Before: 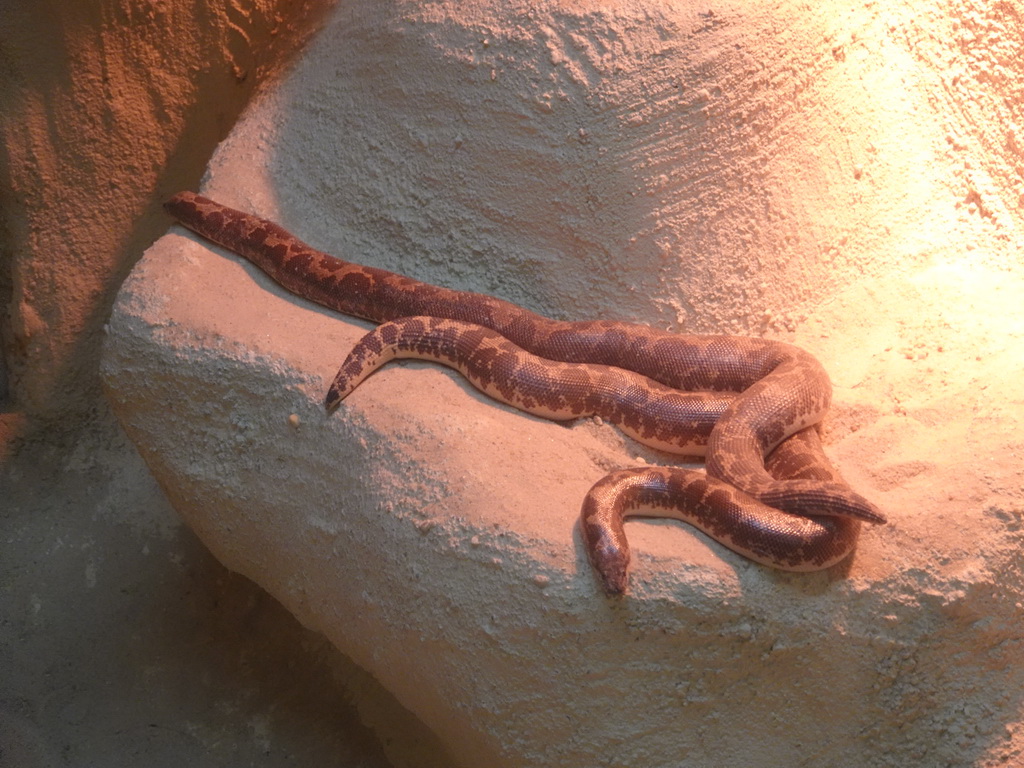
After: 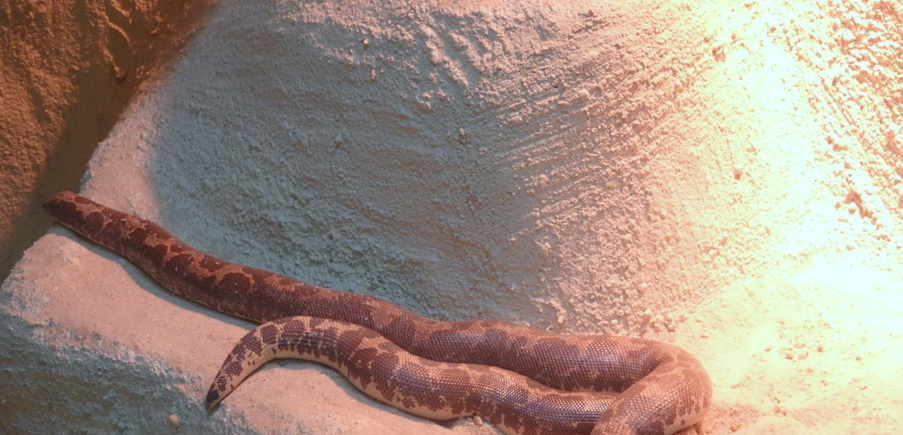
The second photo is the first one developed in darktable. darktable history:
crop and rotate: left 11.796%, bottom 43.268%
color calibration: gray › normalize channels true, illuminant Planckian (black body), x 0.368, y 0.361, temperature 4274.02 K, gamut compression 0.025
